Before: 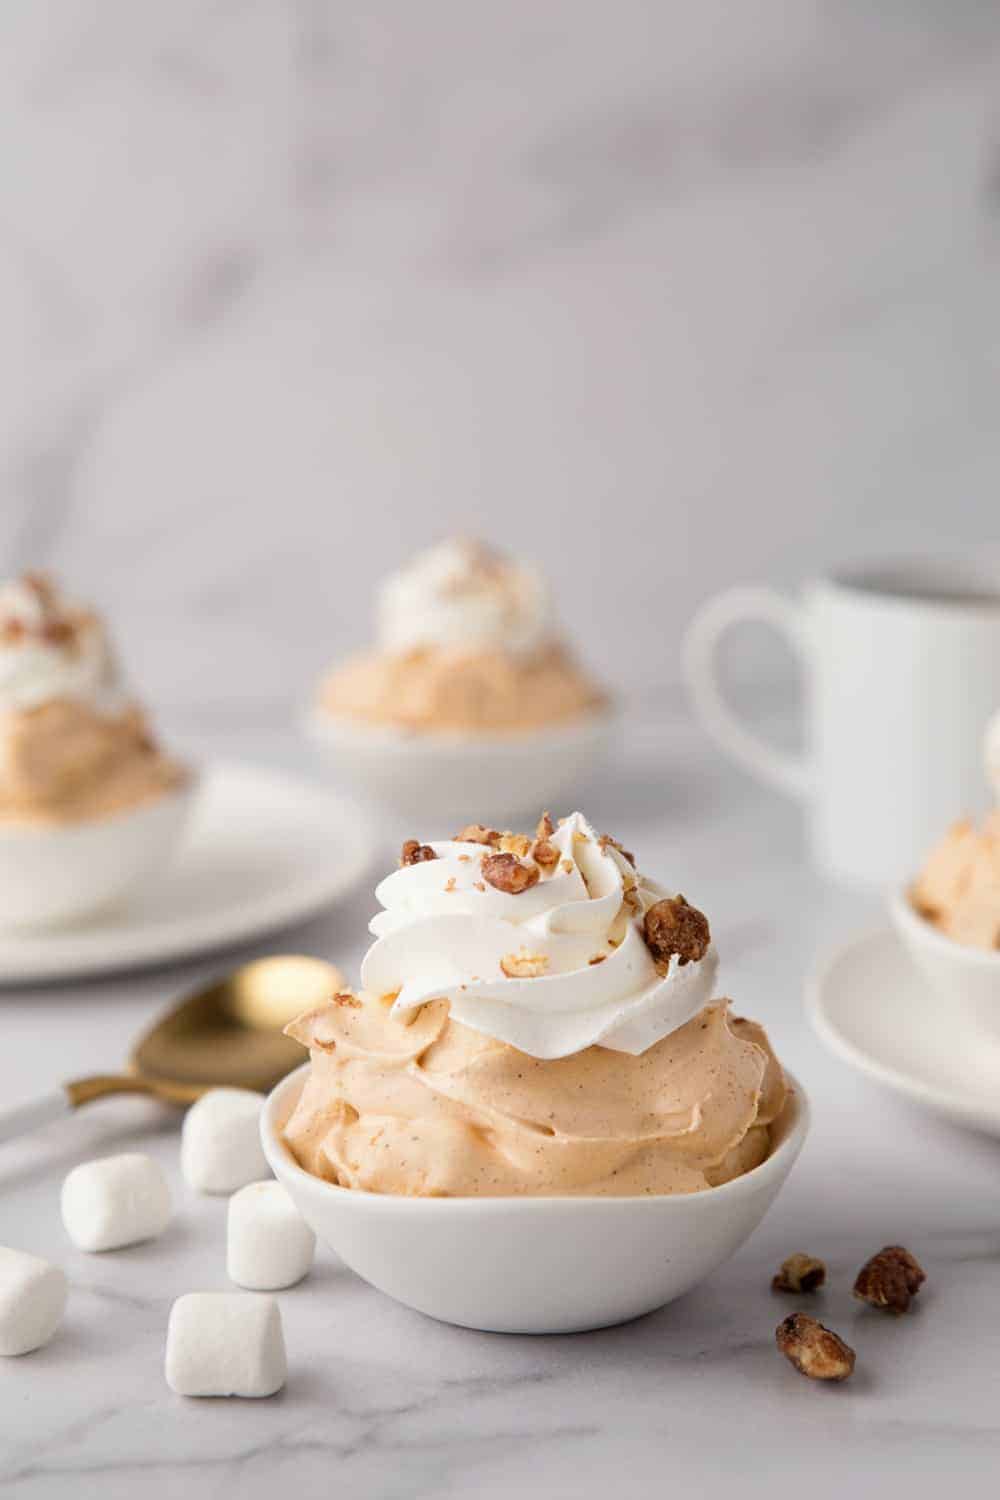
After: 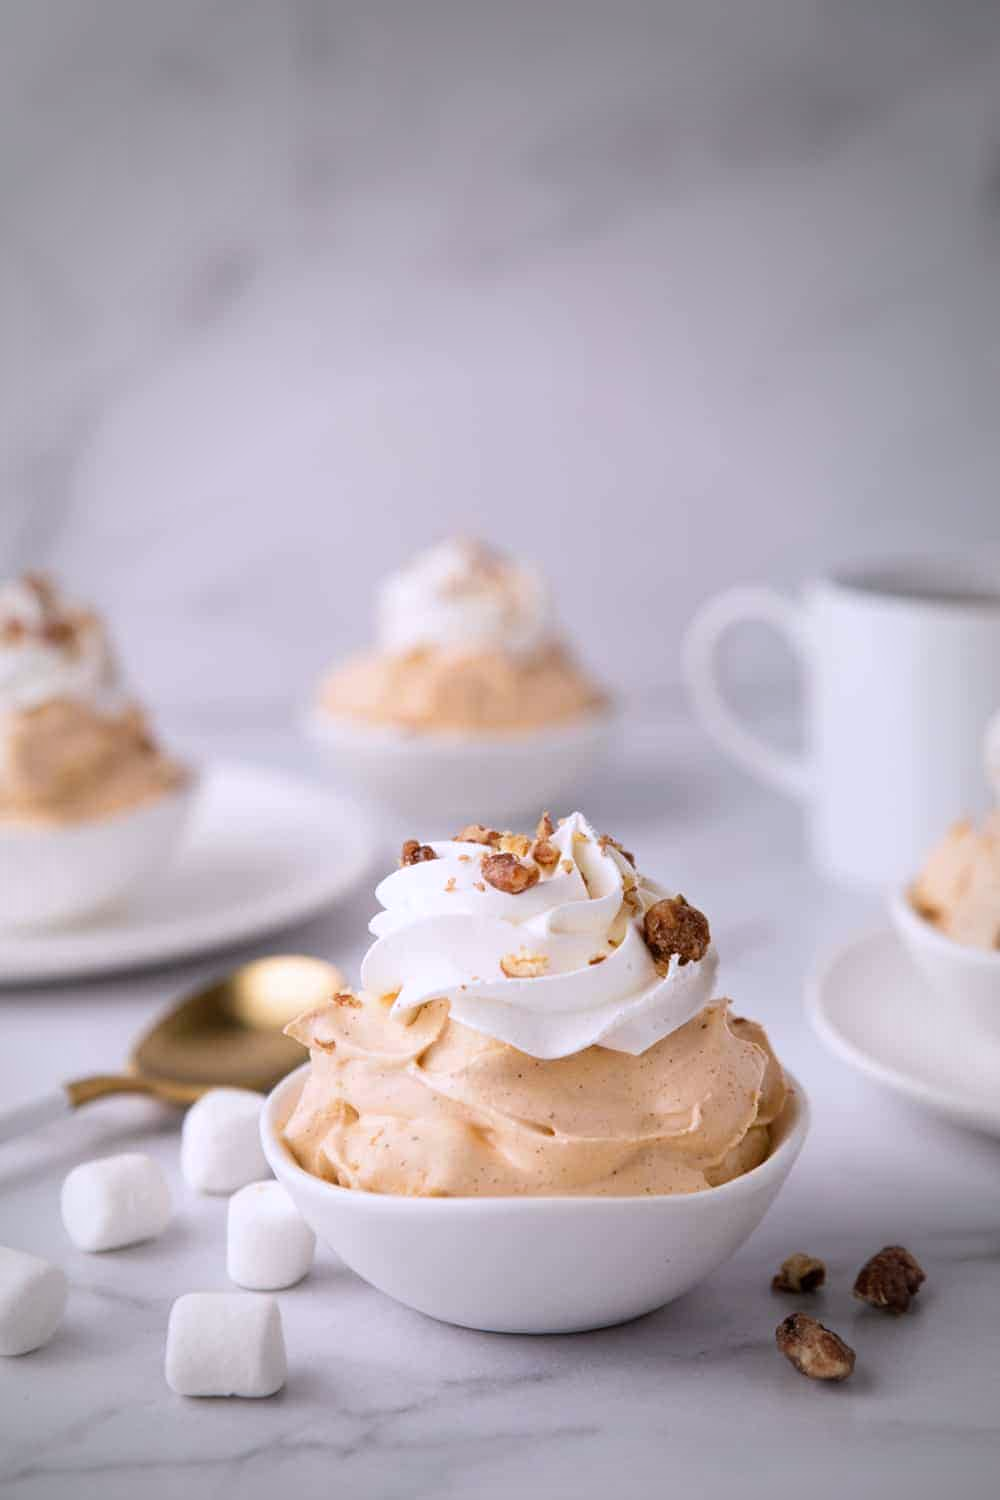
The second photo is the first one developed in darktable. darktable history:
vignetting: fall-off start 64.63%, center (-0.034, 0.148), width/height ratio 0.881
exposure: compensate highlight preservation false
white balance: red 1.004, blue 1.096
